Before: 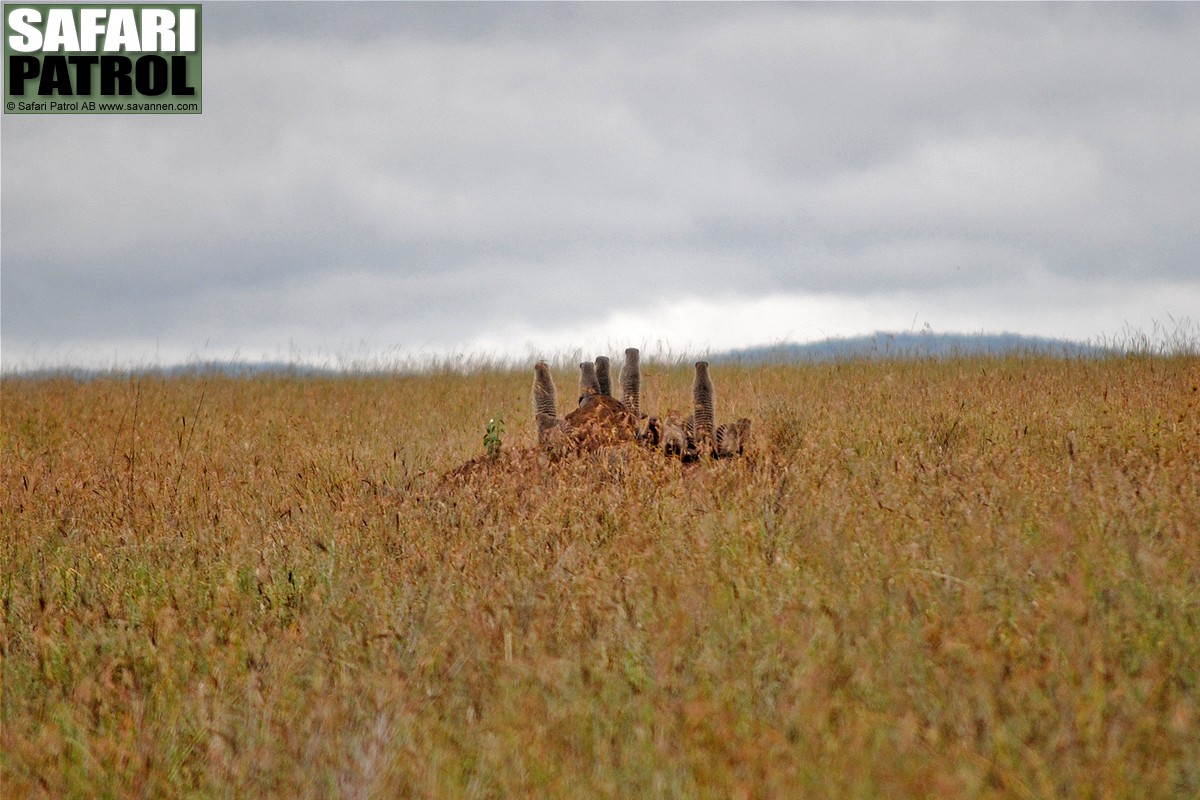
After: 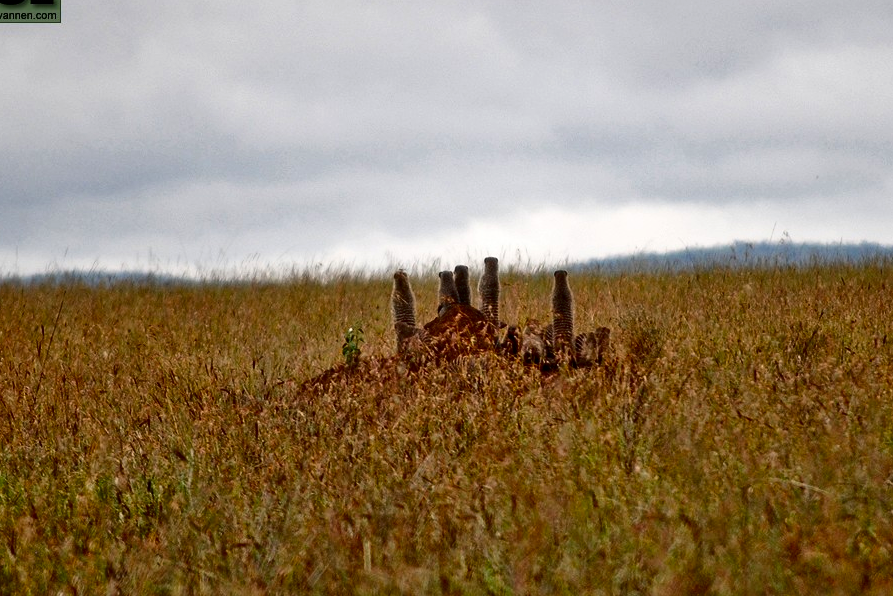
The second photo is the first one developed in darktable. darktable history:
contrast brightness saturation: contrast 0.238, brightness -0.23, saturation 0.14
crop and rotate: left 11.826%, top 11.493%, right 13.71%, bottom 13.904%
